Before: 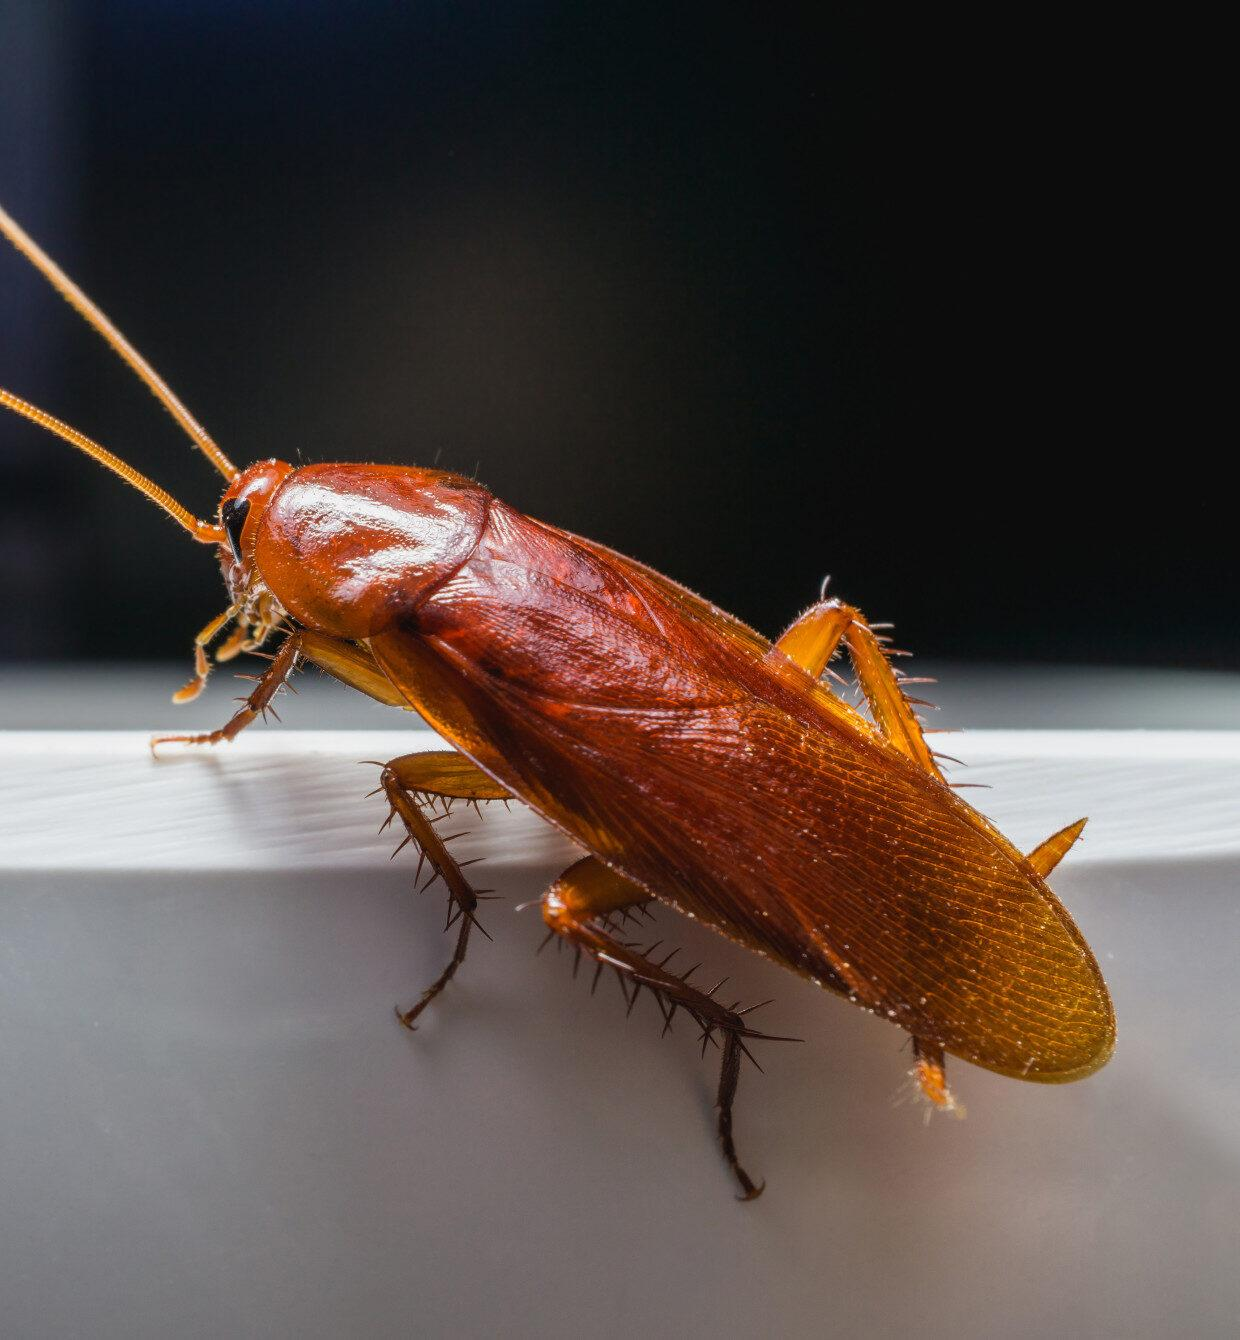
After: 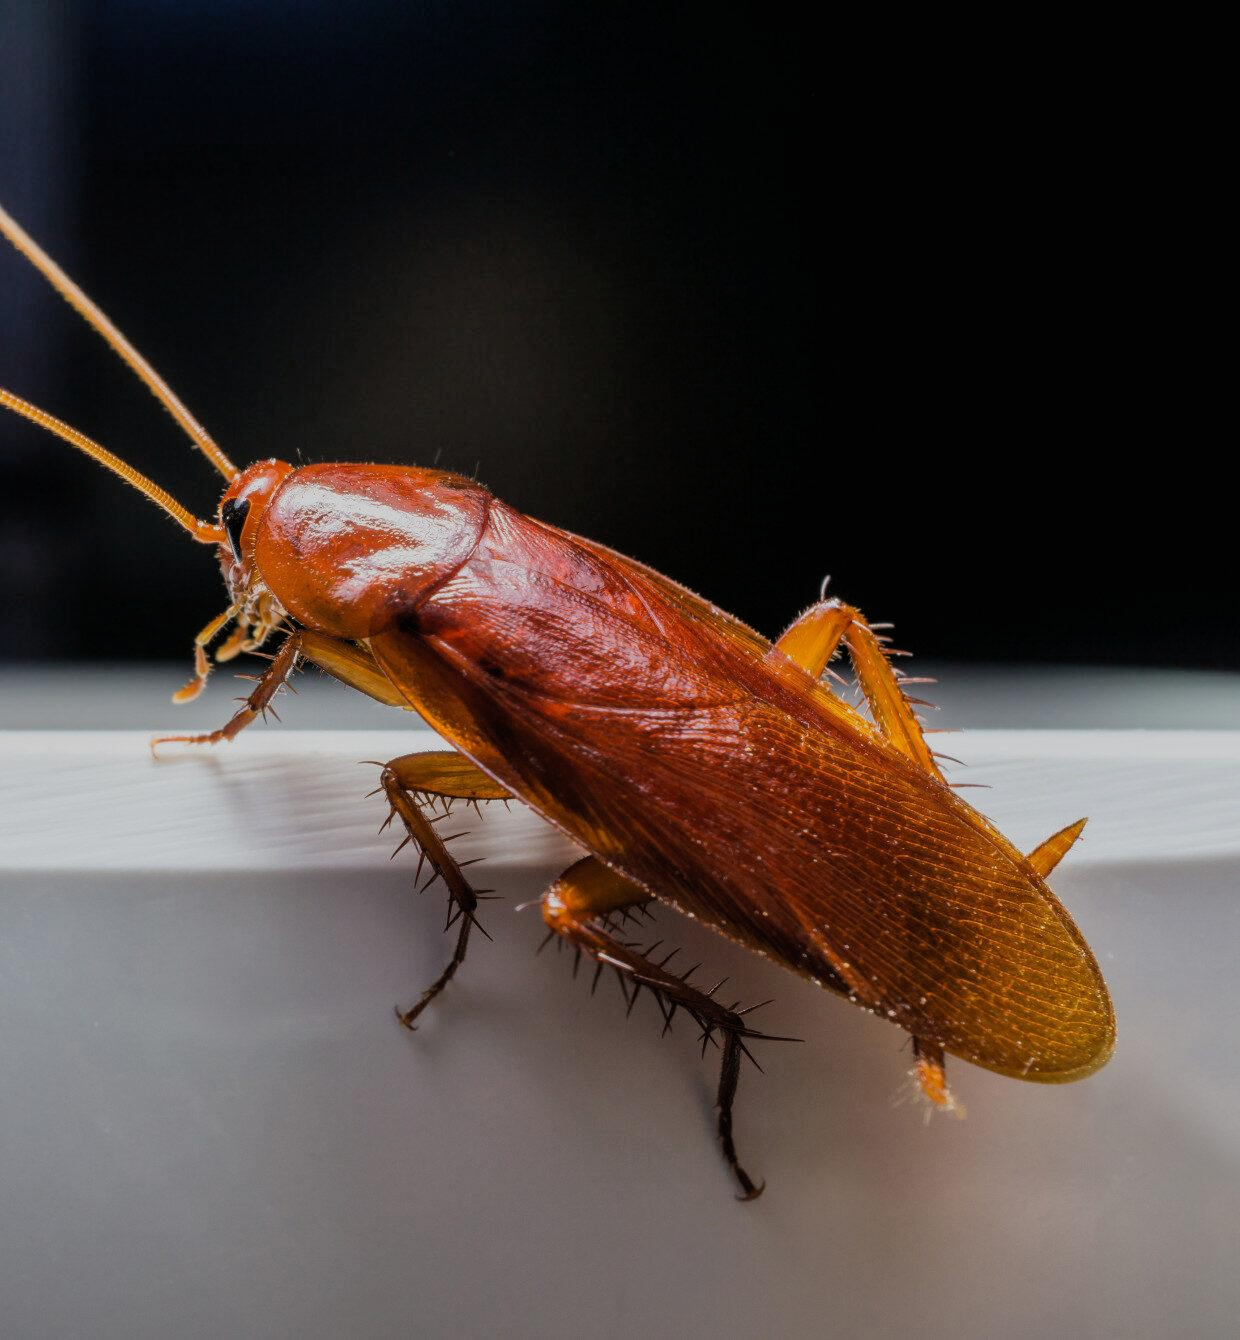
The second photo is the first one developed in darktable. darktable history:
filmic rgb: black relative exposure -7.65 EV, white relative exposure 4.56 EV, hardness 3.61, color science v6 (2022)
exposure: compensate exposure bias true, compensate highlight preservation false
